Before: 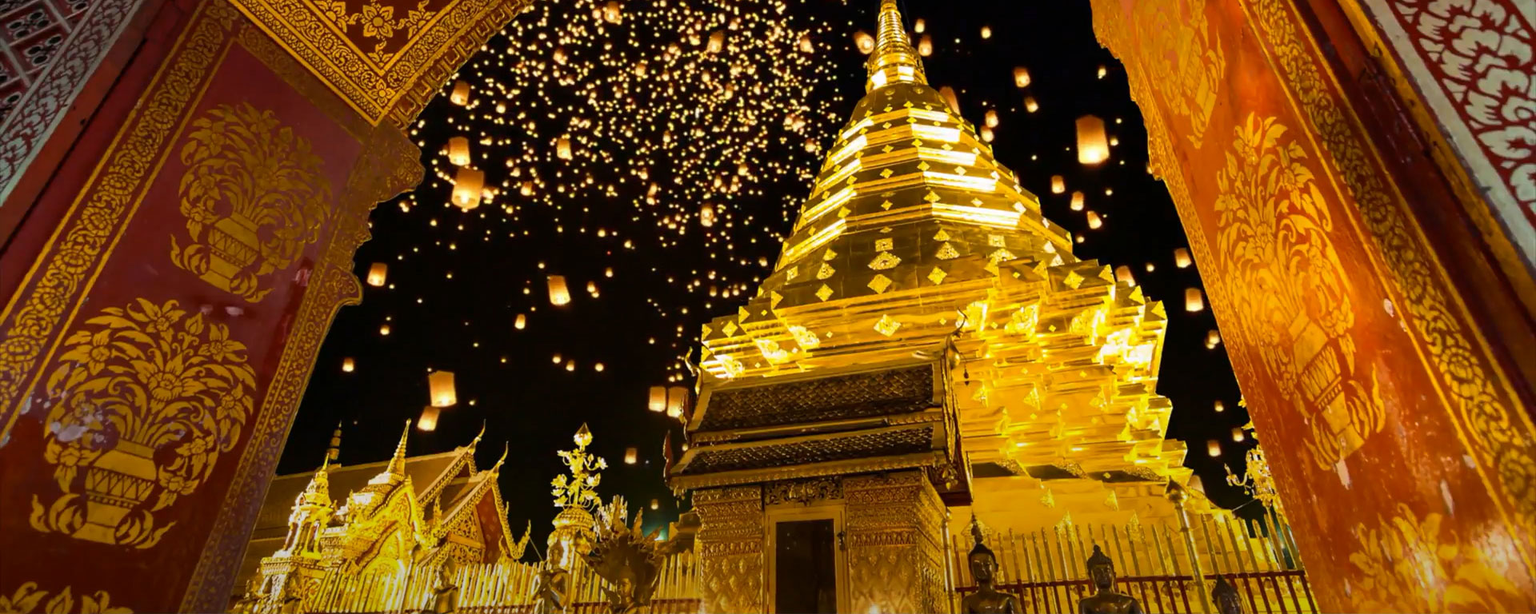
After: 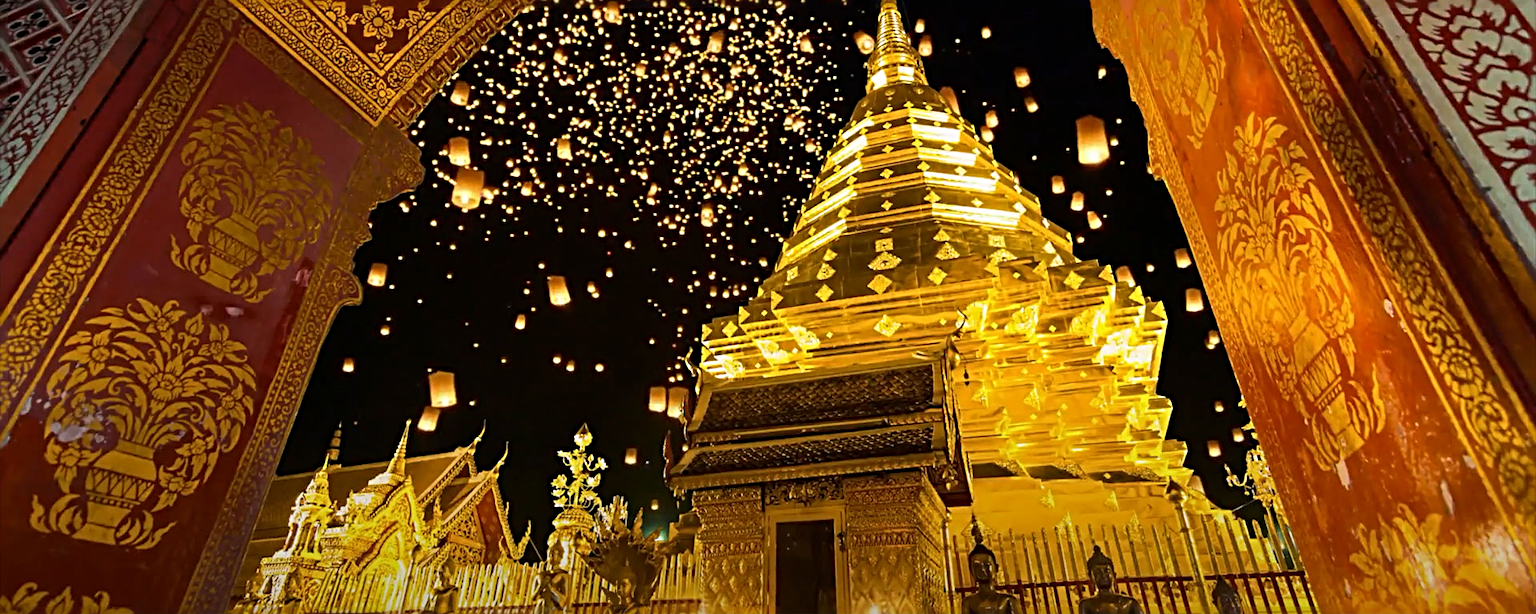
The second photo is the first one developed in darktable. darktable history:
sharpen: radius 3.973
